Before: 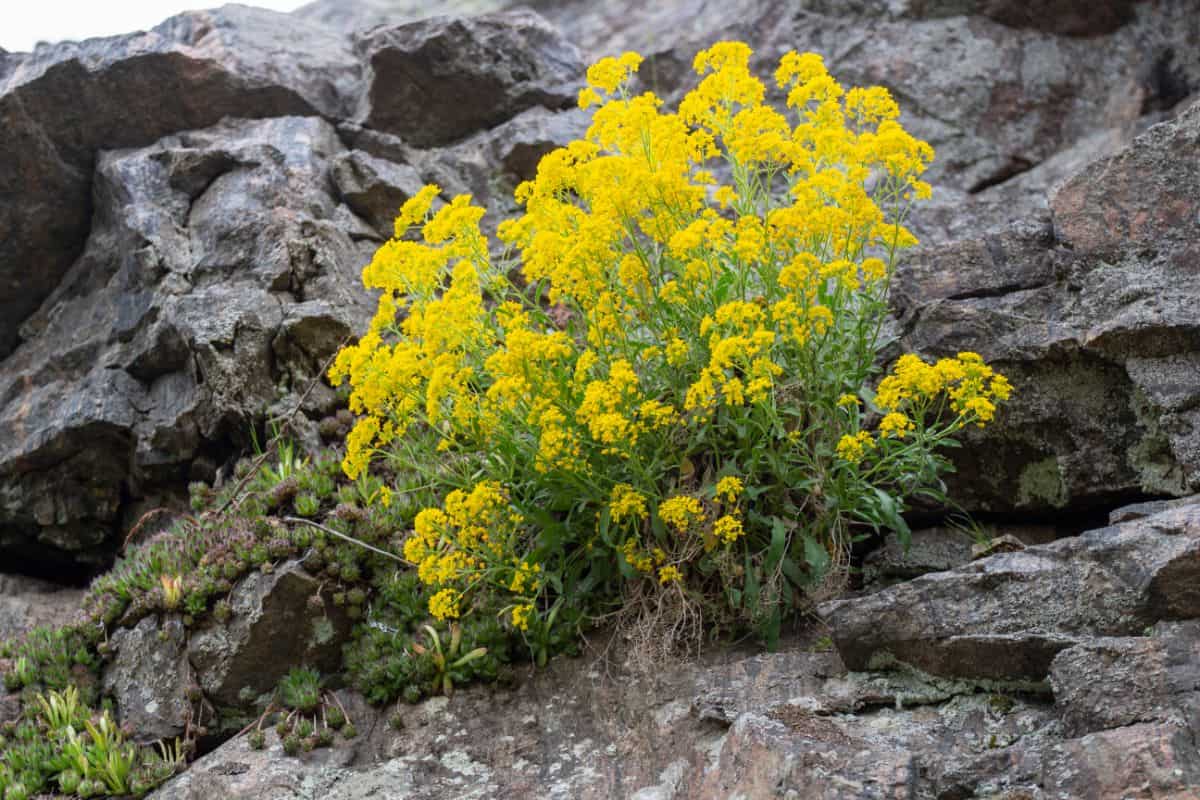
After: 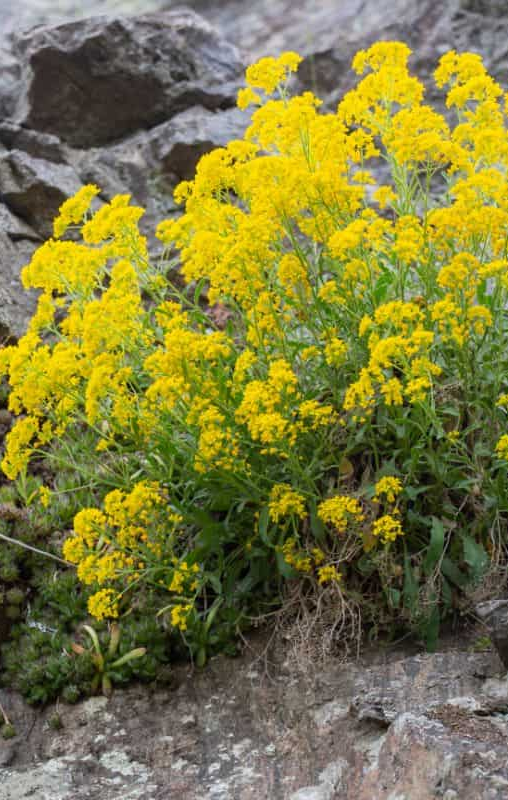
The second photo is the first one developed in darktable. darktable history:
crop: left 28.484%, right 29.101%
